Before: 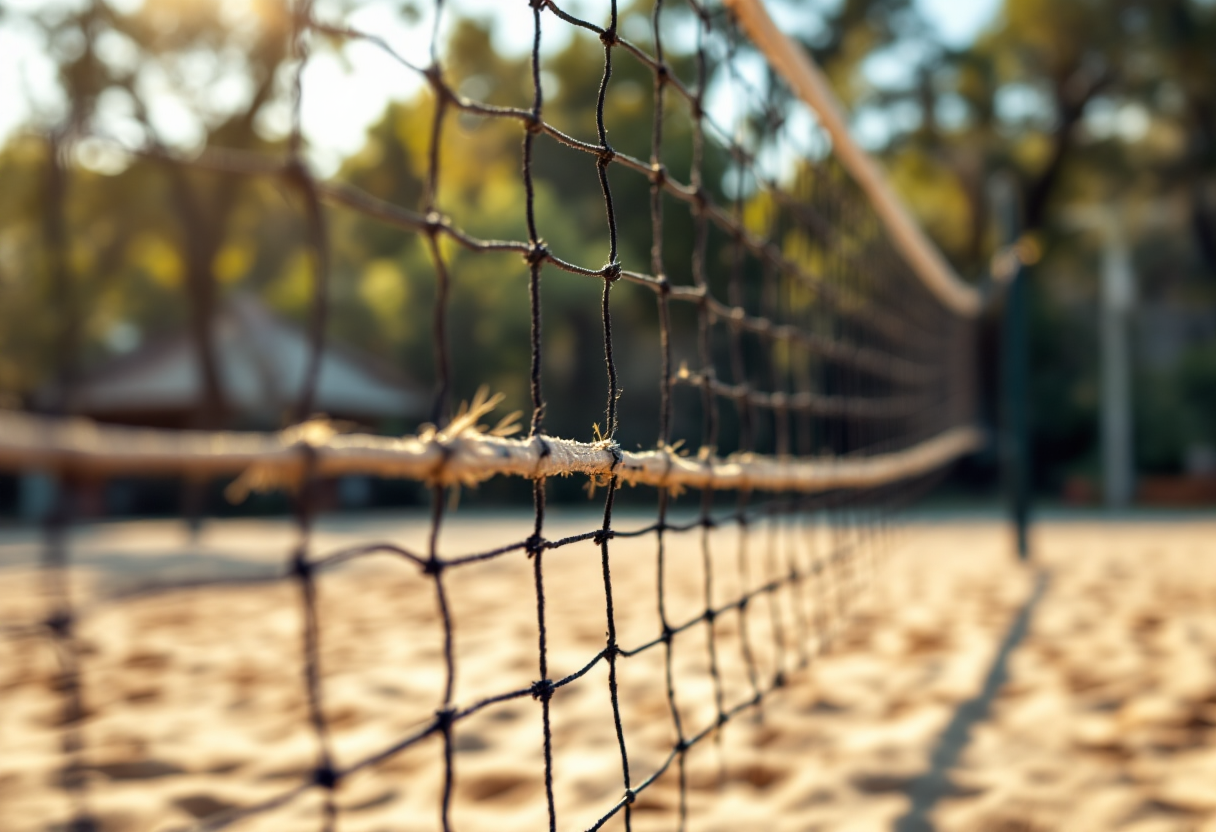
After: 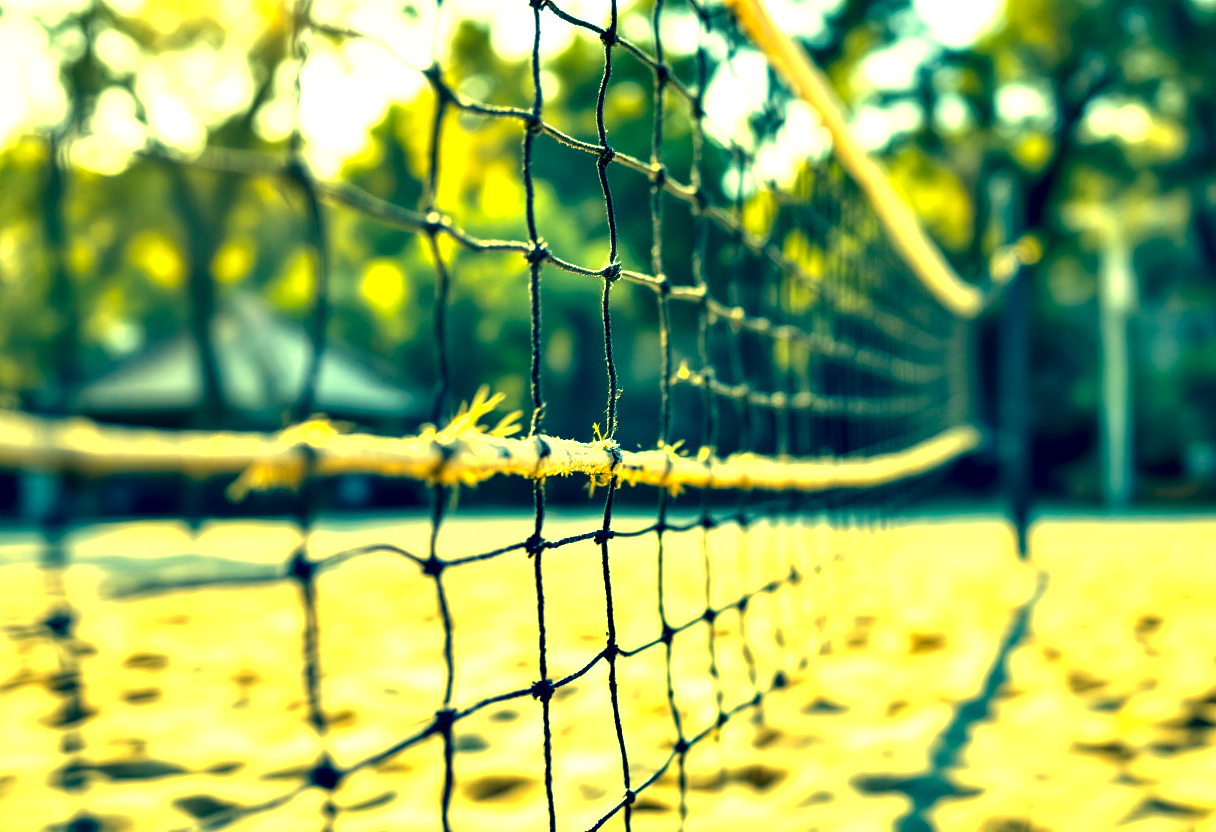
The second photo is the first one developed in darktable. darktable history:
exposure: exposure 1.251 EV, compensate highlight preservation false
contrast equalizer: octaves 7, y [[0.6 ×6], [0.55 ×6], [0 ×6], [0 ×6], [0 ×6]]
local contrast: highlights 92%, shadows 85%, detail 160%, midtone range 0.2
color correction: highlights a* -16.03, highlights b* 39.85, shadows a* -39.8, shadows b* -25.46
